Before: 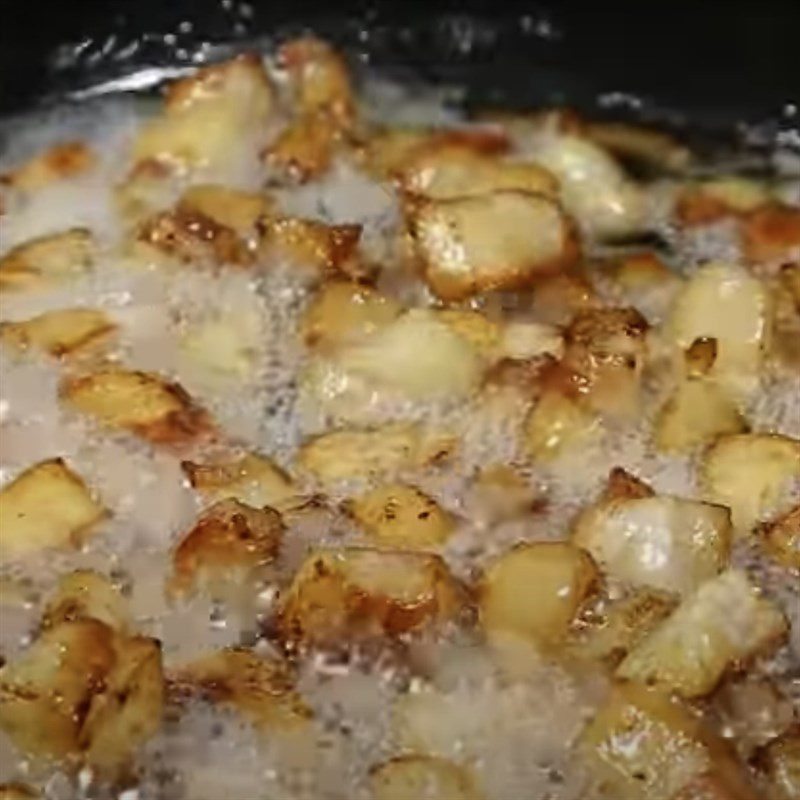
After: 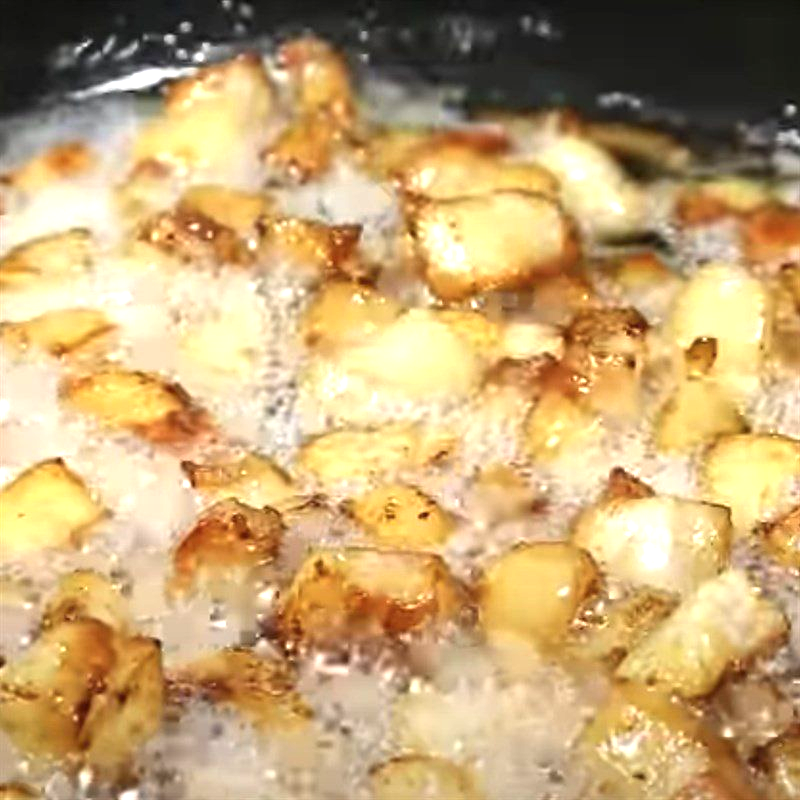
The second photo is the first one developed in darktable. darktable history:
exposure: black level correction 0, exposure 1.199 EV, compensate exposure bias true, compensate highlight preservation false
